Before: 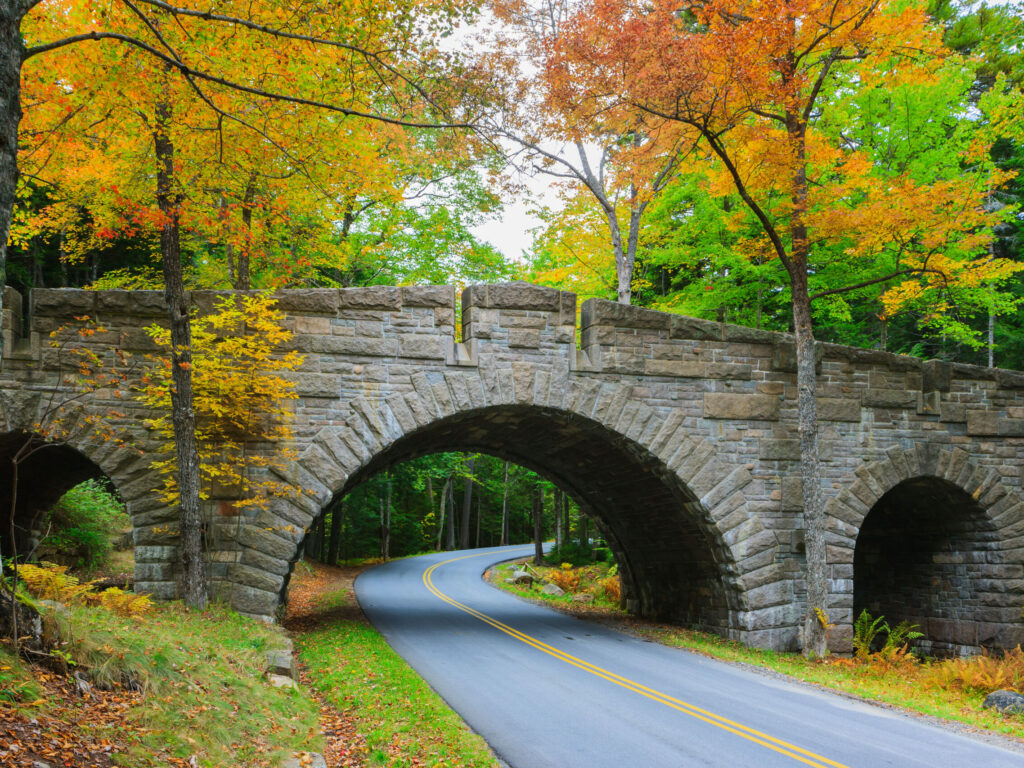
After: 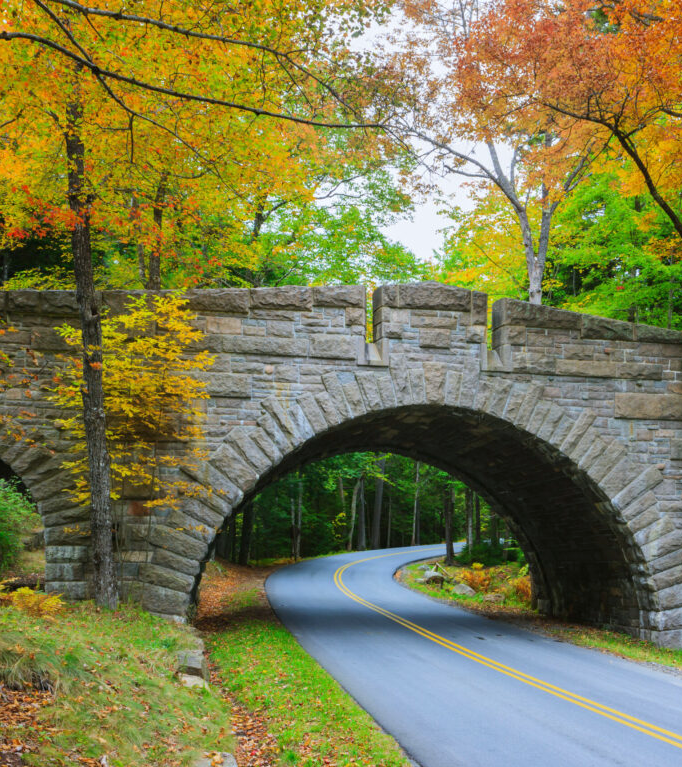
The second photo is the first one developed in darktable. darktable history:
crop and rotate: left 8.786%, right 24.548%
white balance: red 0.98, blue 1.034
